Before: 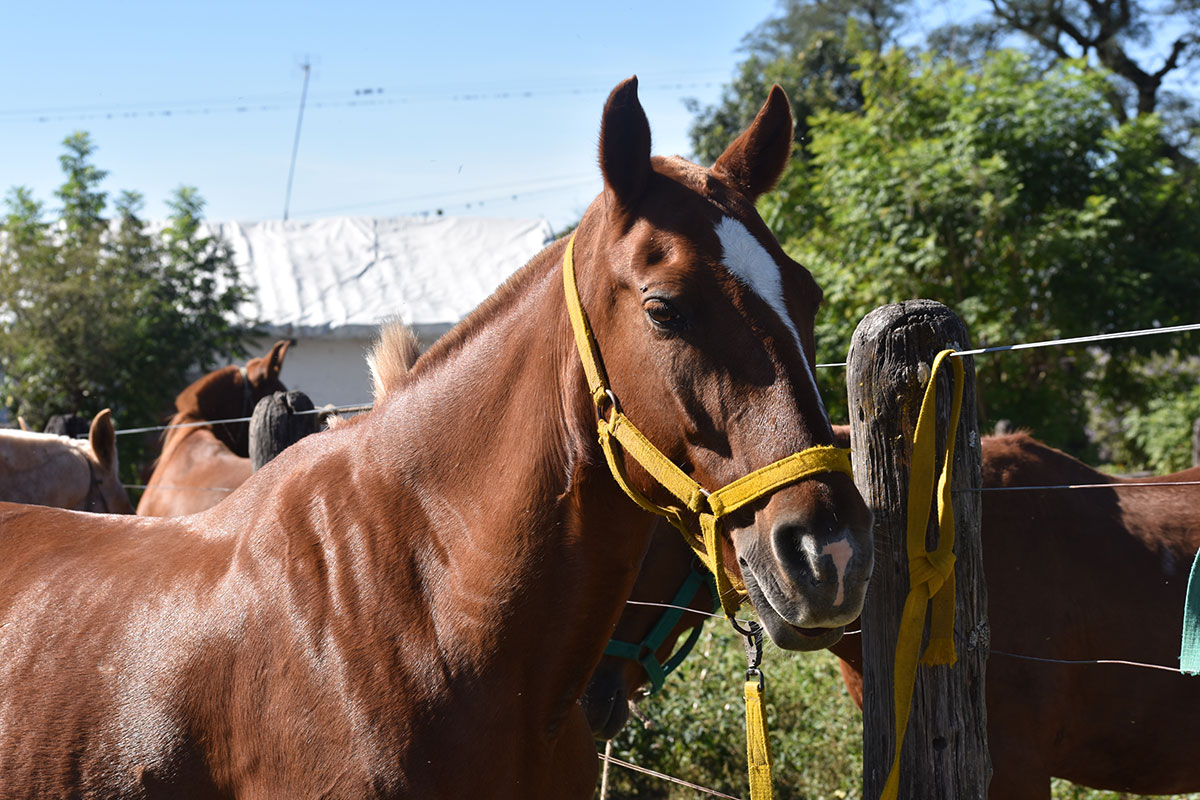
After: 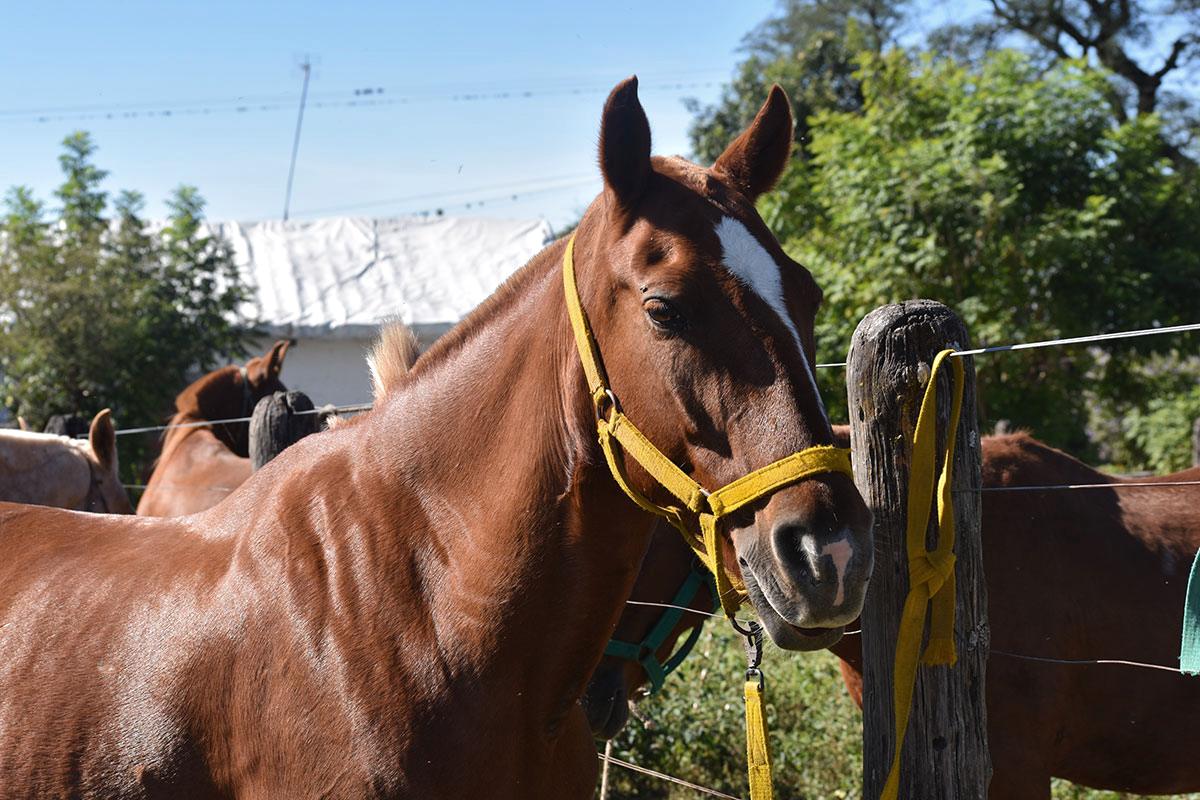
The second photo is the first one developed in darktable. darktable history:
shadows and highlights: shadows 10.21, white point adjustment 0.865, highlights -39.82
